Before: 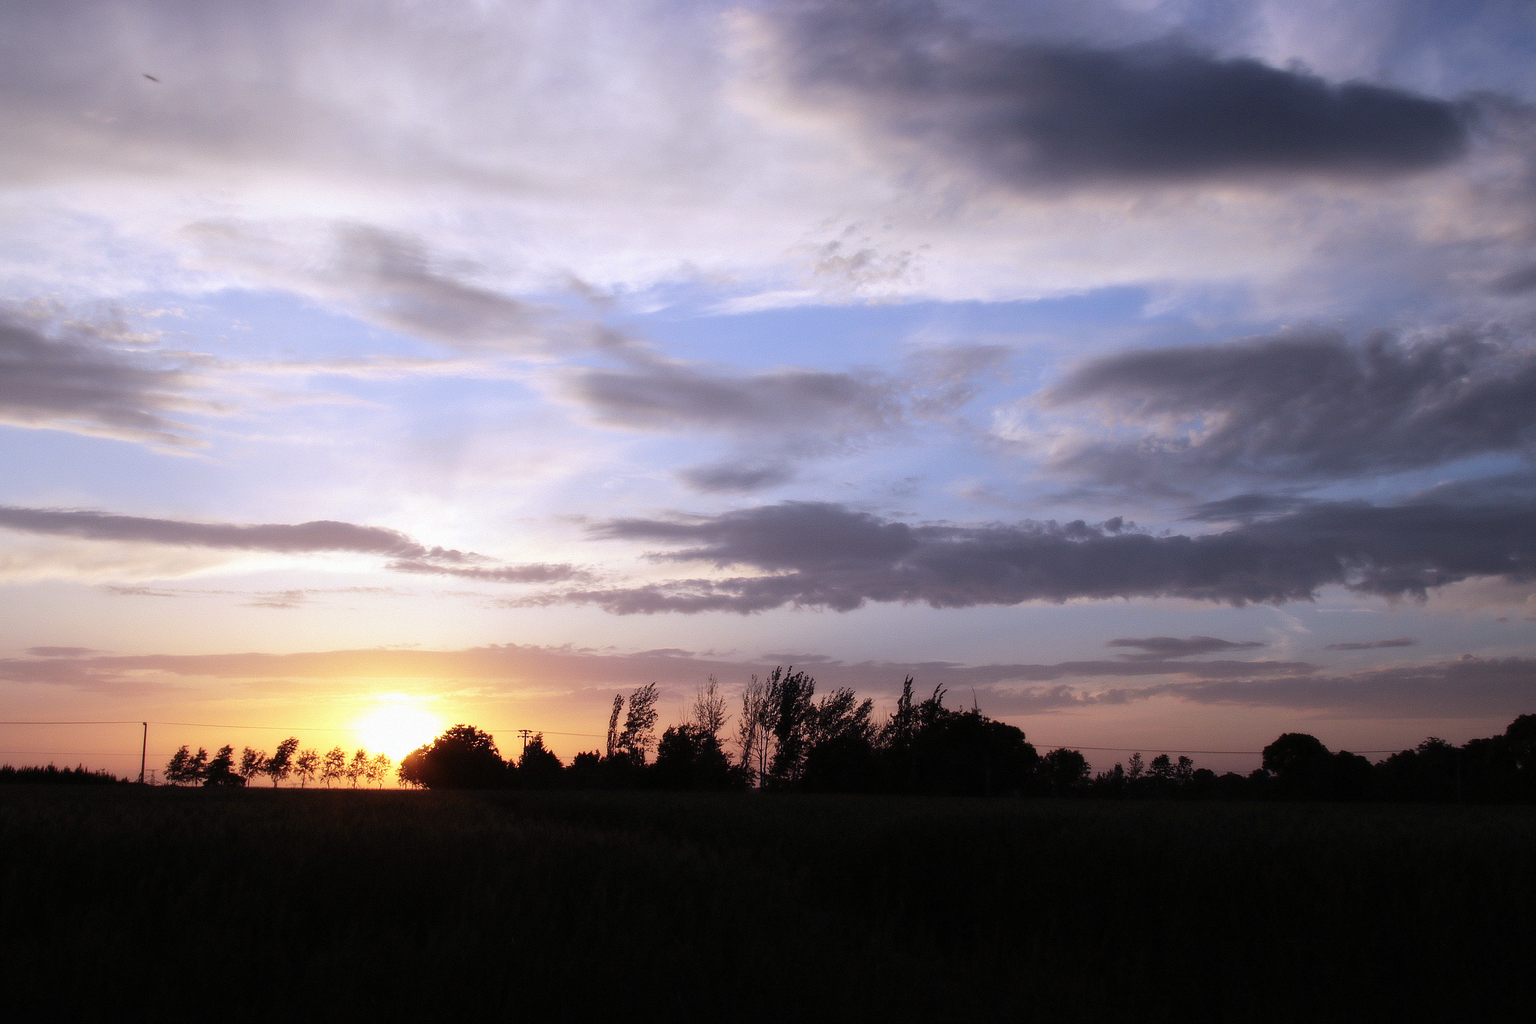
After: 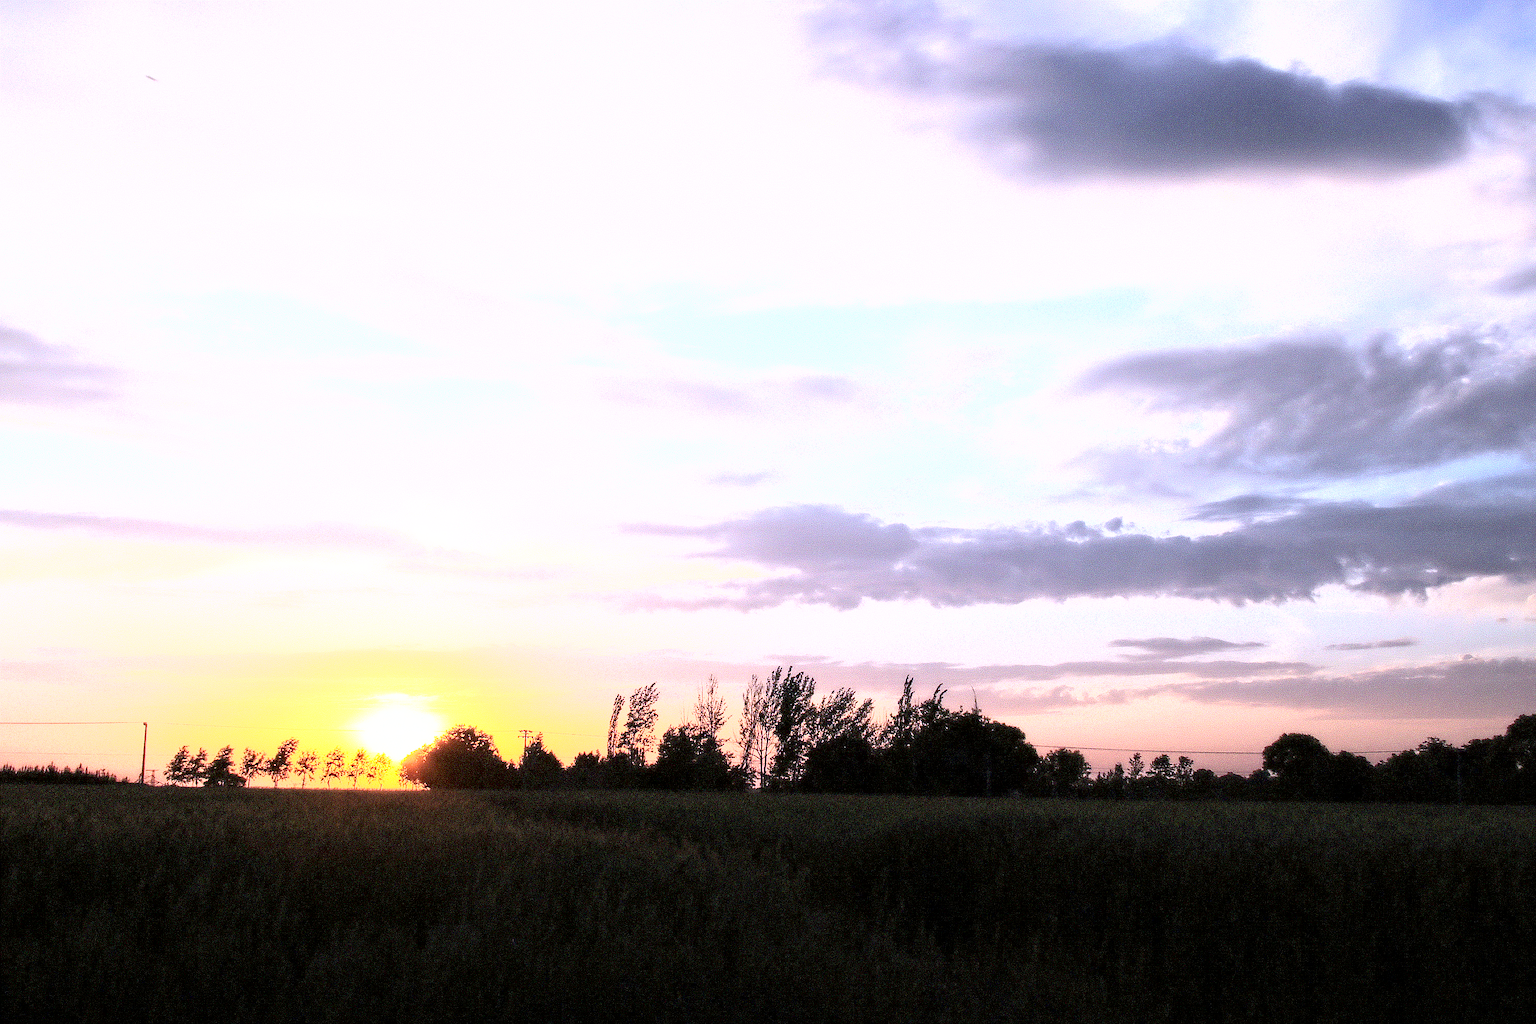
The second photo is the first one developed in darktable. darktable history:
exposure: black level correction 0.001, exposure 1.989 EV, compensate highlight preservation false
contrast equalizer: y [[0.5, 0.542, 0.583, 0.625, 0.667, 0.708], [0.5 ×6], [0.5 ×6], [0, 0.033, 0.067, 0.1, 0.133, 0.167], [0, 0.05, 0.1, 0.15, 0.2, 0.25]]
shadows and highlights: radius 95.96, shadows -15.33, white point adjustment 0.294, highlights 31.16, compress 48.68%, soften with gaussian
